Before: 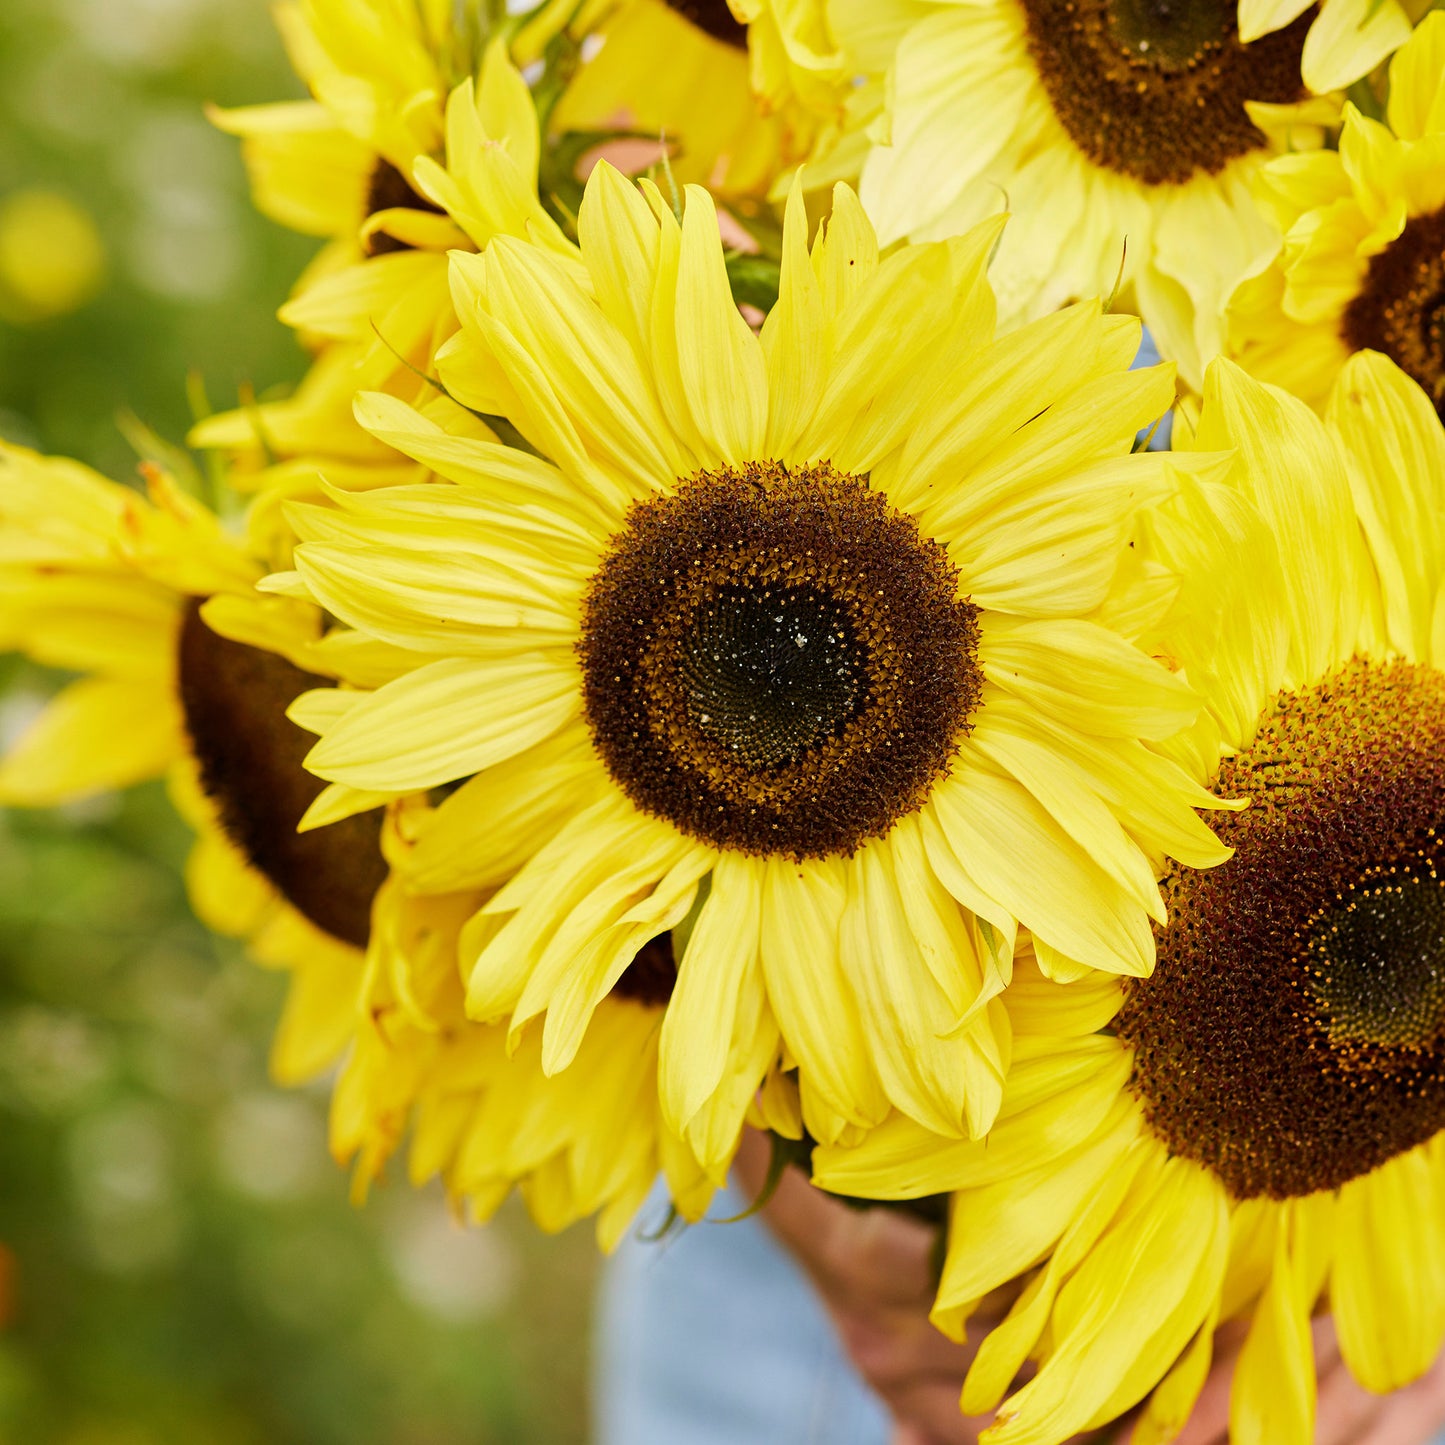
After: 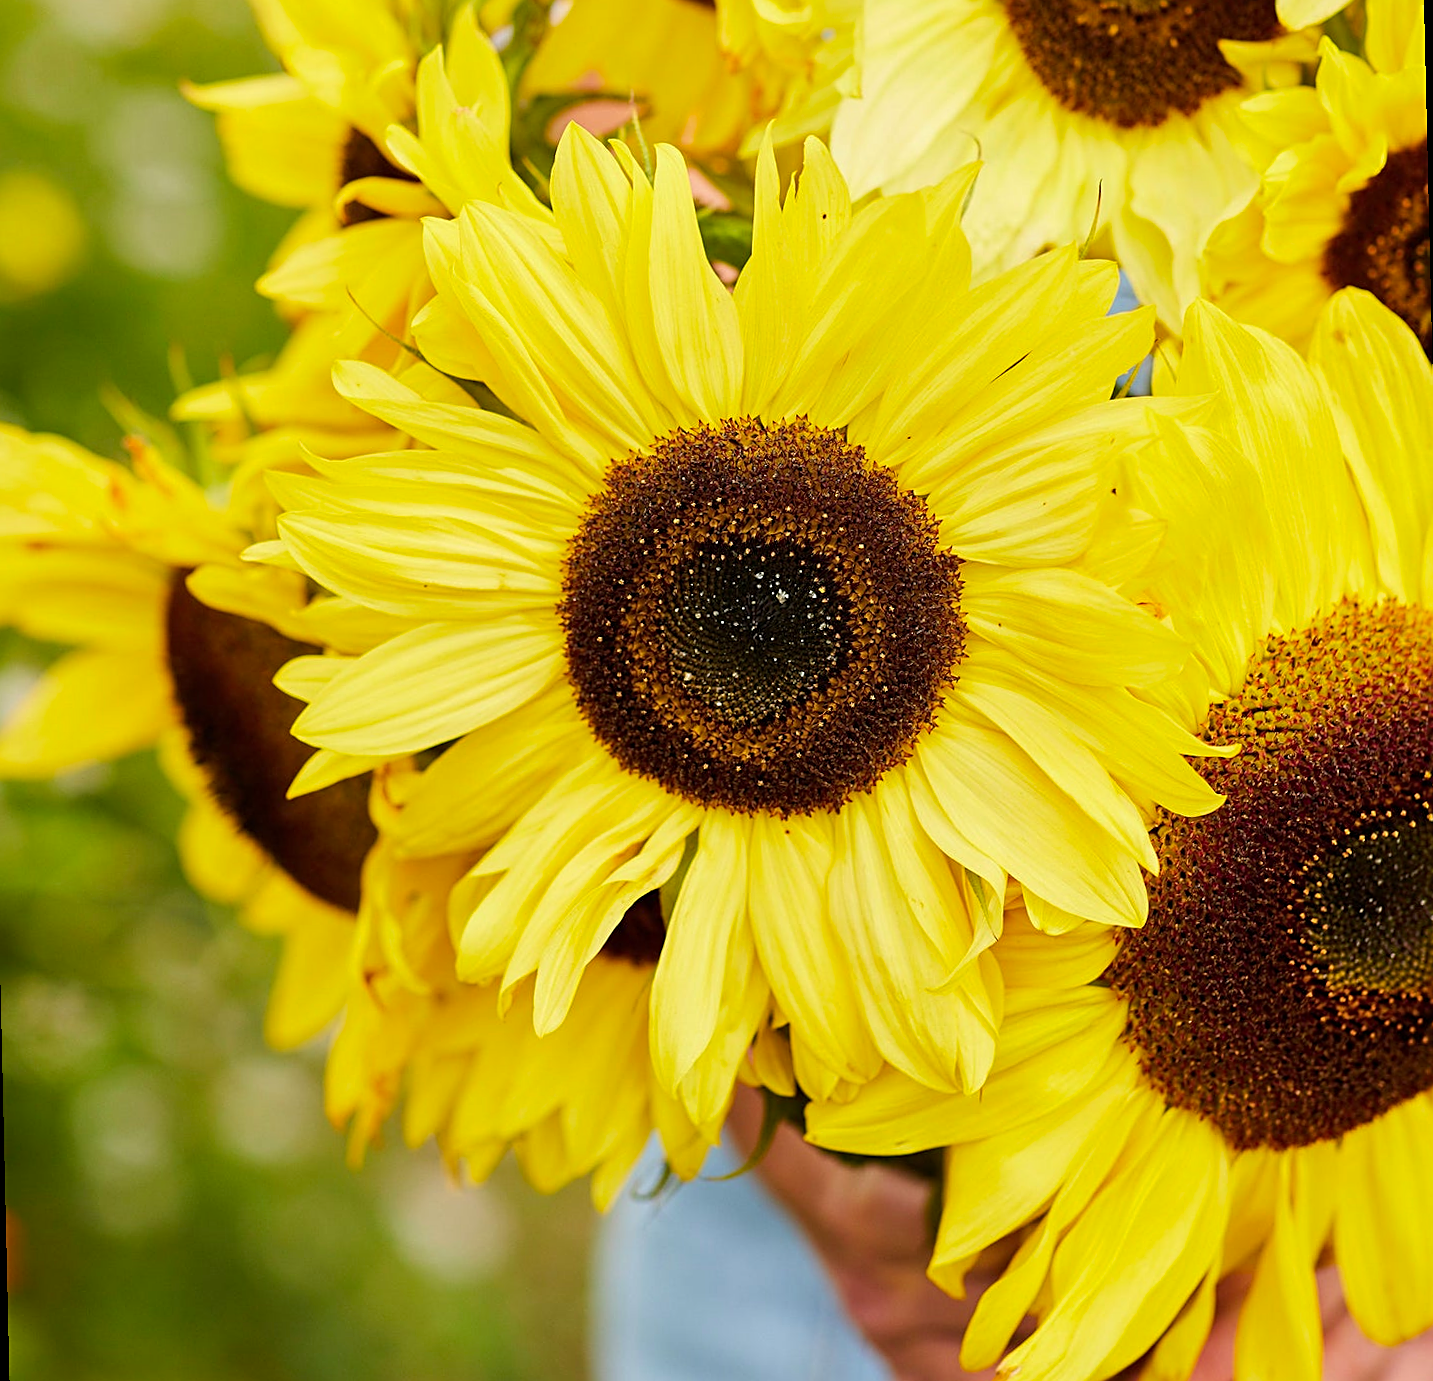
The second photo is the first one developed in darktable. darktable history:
rotate and perspective: rotation -1.32°, lens shift (horizontal) -0.031, crop left 0.015, crop right 0.985, crop top 0.047, crop bottom 0.982
sharpen: on, module defaults
color calibration: output R [0.946, 0.065, -0.013, 0], output G [-0.246, 1.264, -0.017, 0], output B [0.046, -0.098, 1.05, 0], illuminant custom, x 0.344, y 0.359, temperature 5045.54 K
